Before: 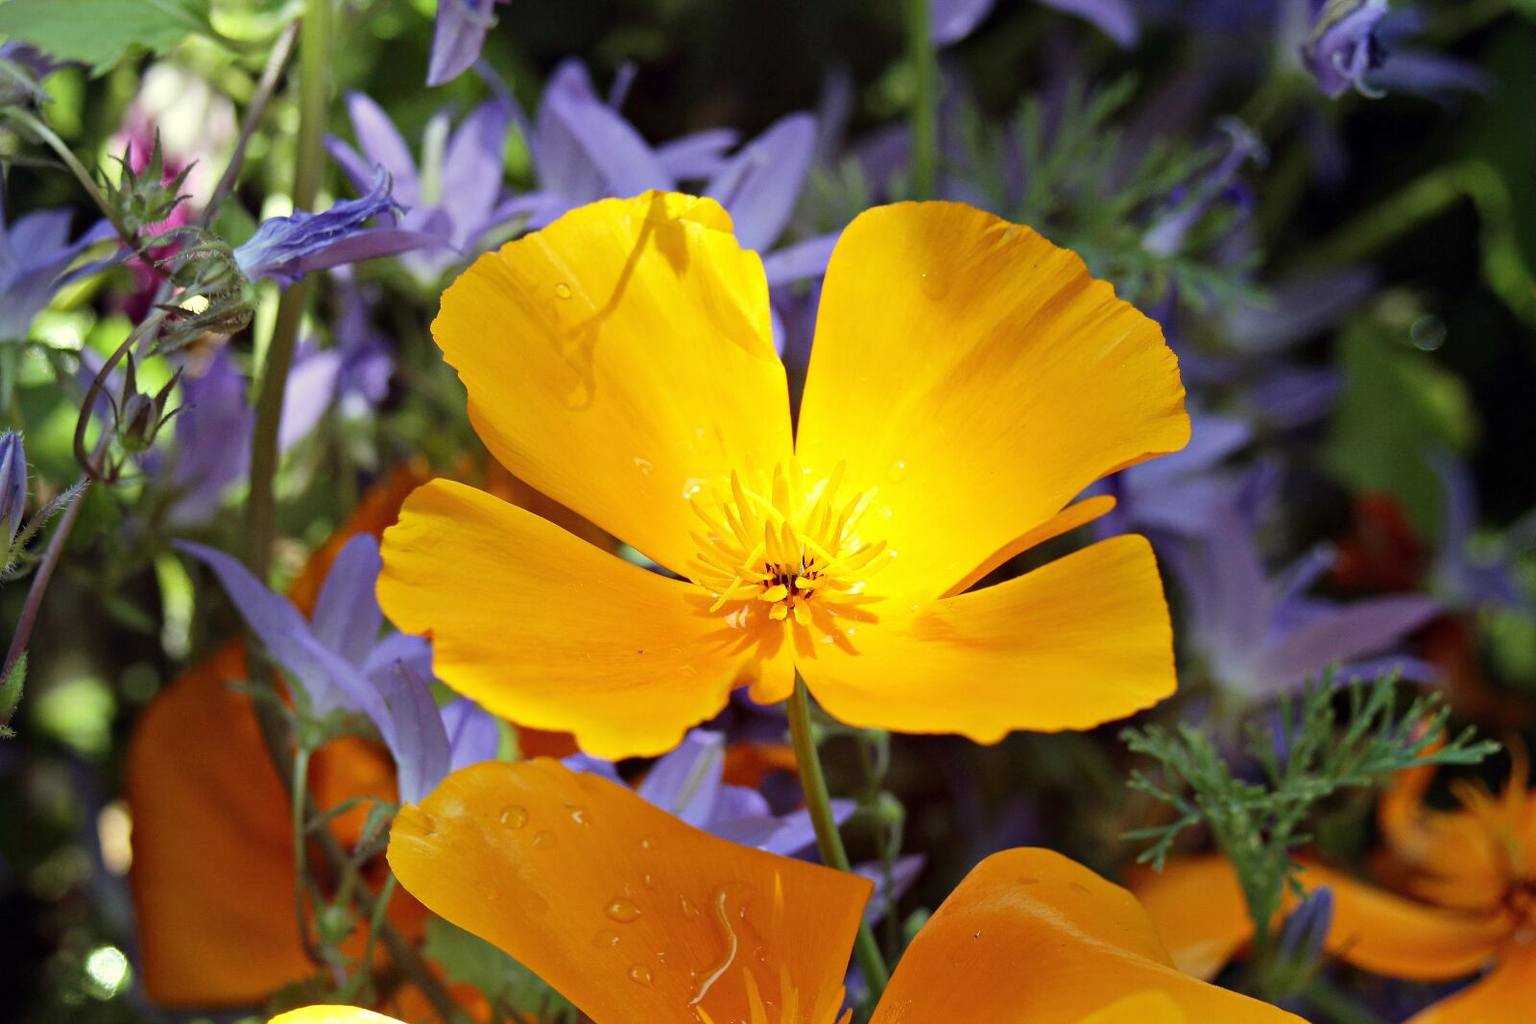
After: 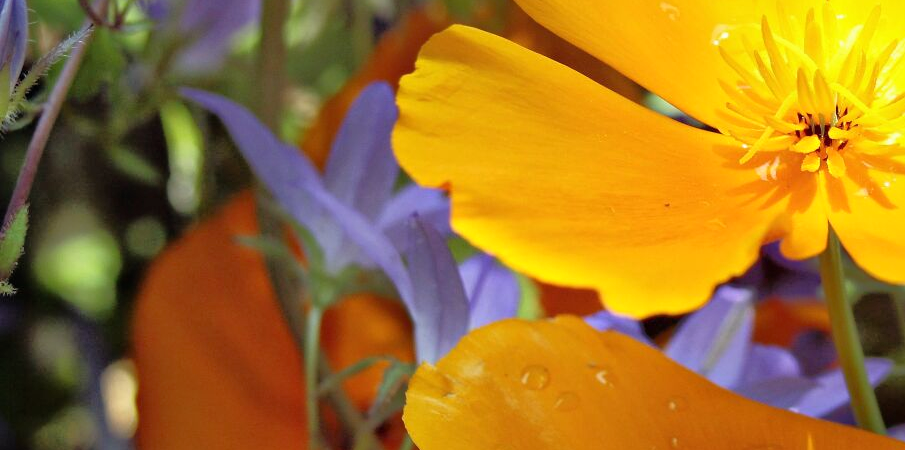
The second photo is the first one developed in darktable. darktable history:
tone equalizer: -8 EV -0.5 EV, -7 EV -0.351 EV, -6 EV -0.065 EV, -5 EV 0.431 EV, -4 EV 0.981 EV, -3 EV 0.82 EV, -2 EV -0.014 EV, -1 EV 0.136 EV, +0 EV -0.031 EV
crop: top 44.463%, right 43.436%, bottom 13.329%
